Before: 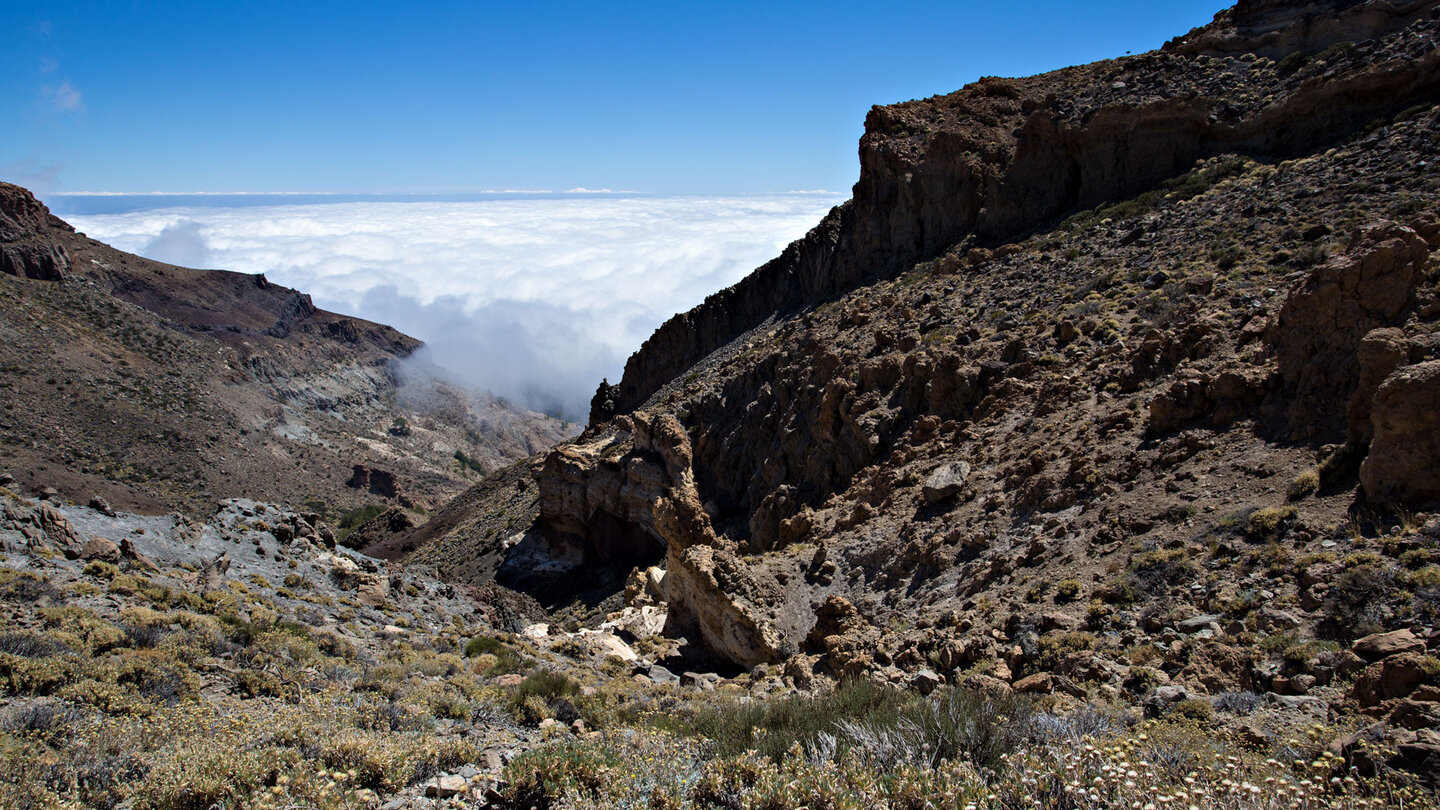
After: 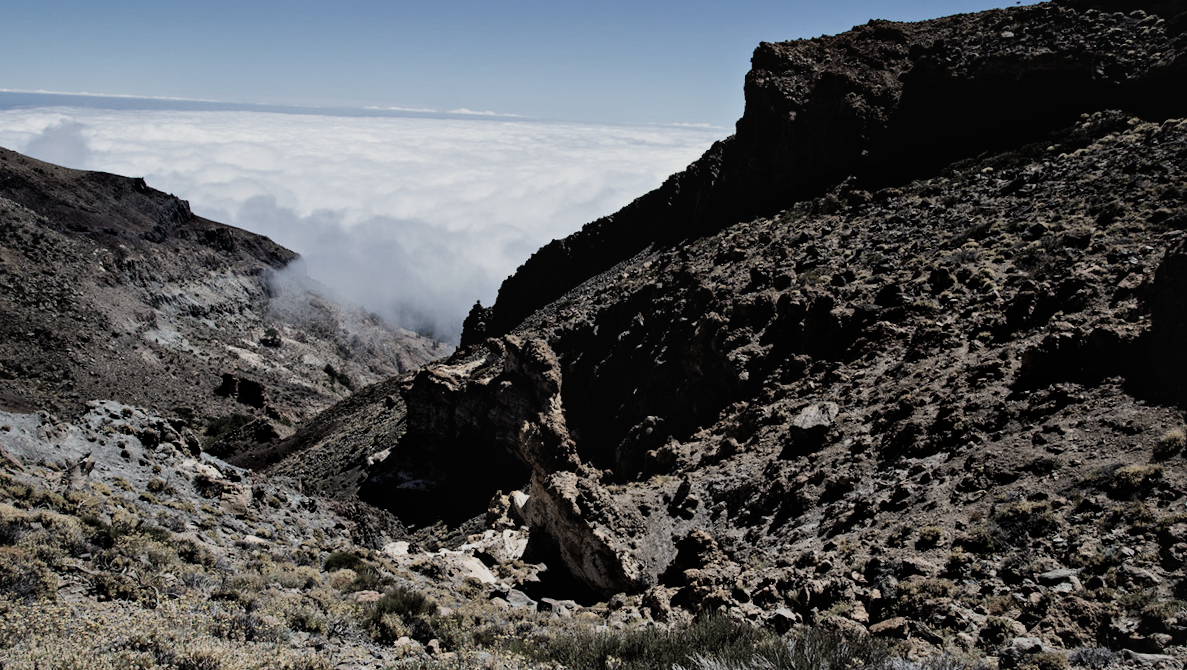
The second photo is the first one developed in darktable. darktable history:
contrast brightness saturation: contrast -0.043, saturation -0.397
crop and rotate: angle -3.06°, left 5.09%, top 5.169%, right 4.691%, bottom 4.309%
exposure: exposure -0.111 EV, compensate highlight preservation false
local contrast: mode bilateral grid, contrast 21, coarseness 50, detail 132%, midtone range 0.2
filmic rgb: black relative exposure -7.49 EV, white relative exposure 5 EV, hardness 3.32, contrast 1.297
